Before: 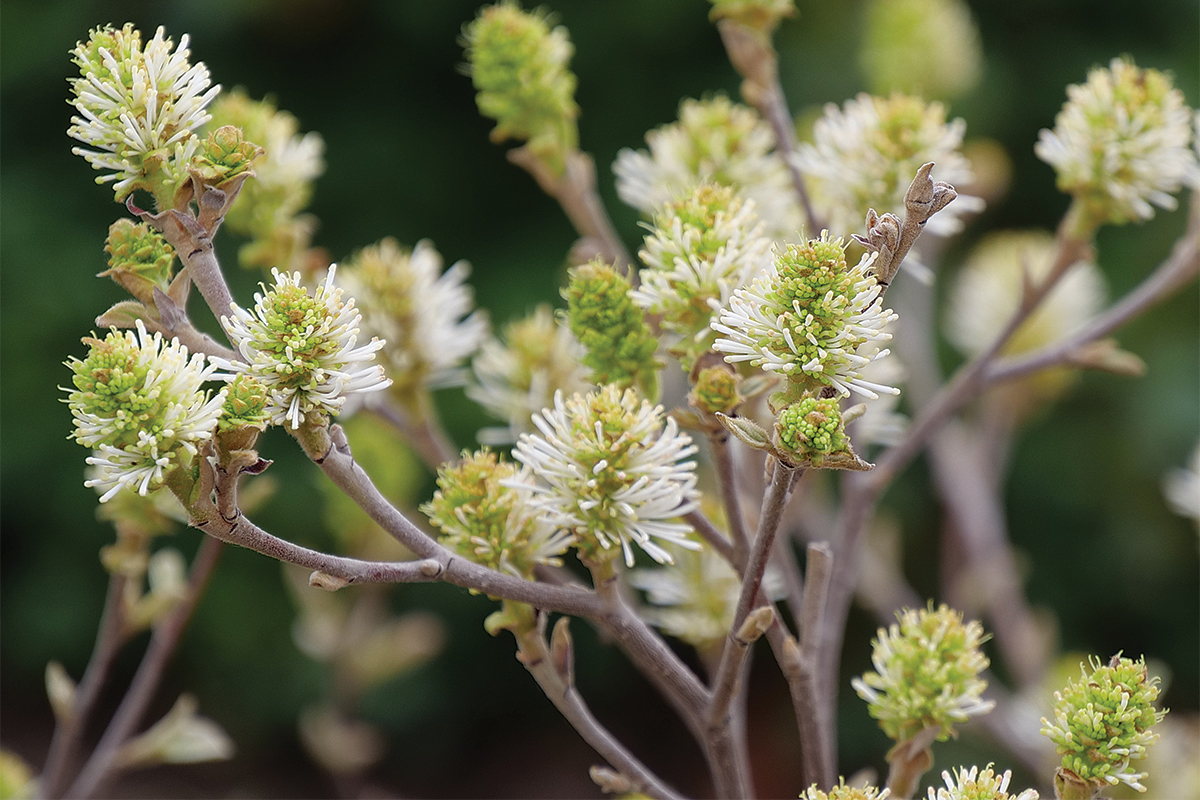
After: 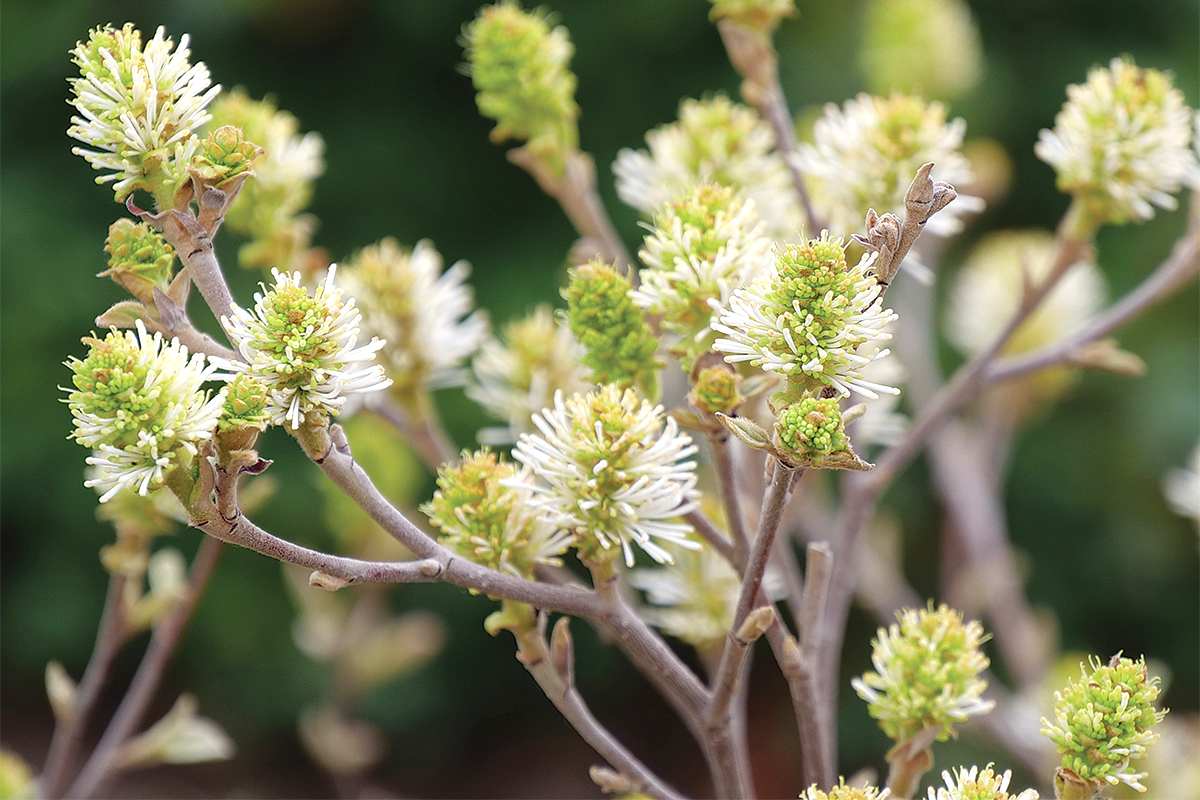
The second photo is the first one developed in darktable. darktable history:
levels: levels [0, 0.478, 1]
exposure: exposure 0.376 EV, compensate highlight preservation false
